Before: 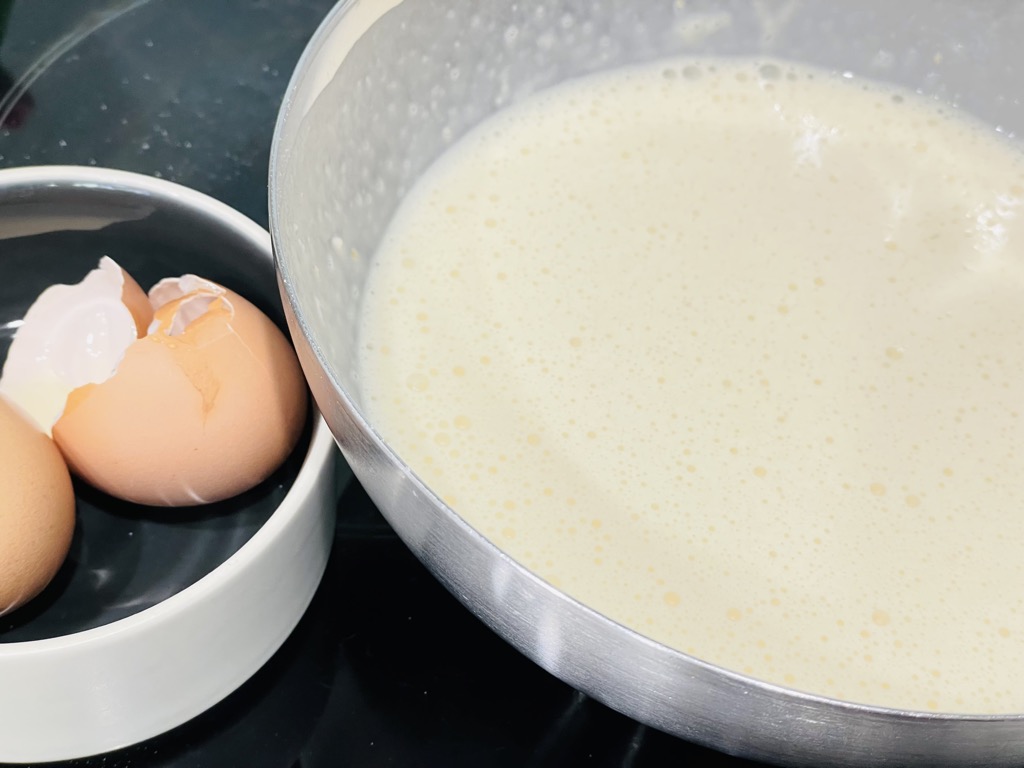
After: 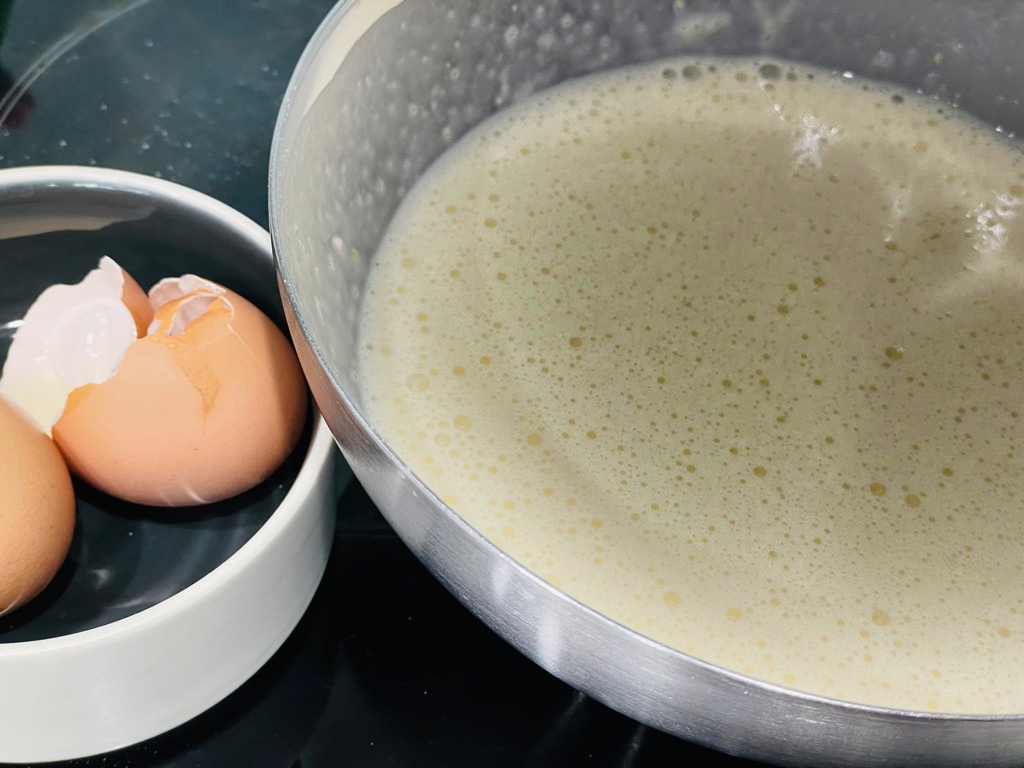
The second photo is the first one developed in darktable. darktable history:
shadows and highlights: shadows 18.61, highlights -85.25, soften with gaussian
